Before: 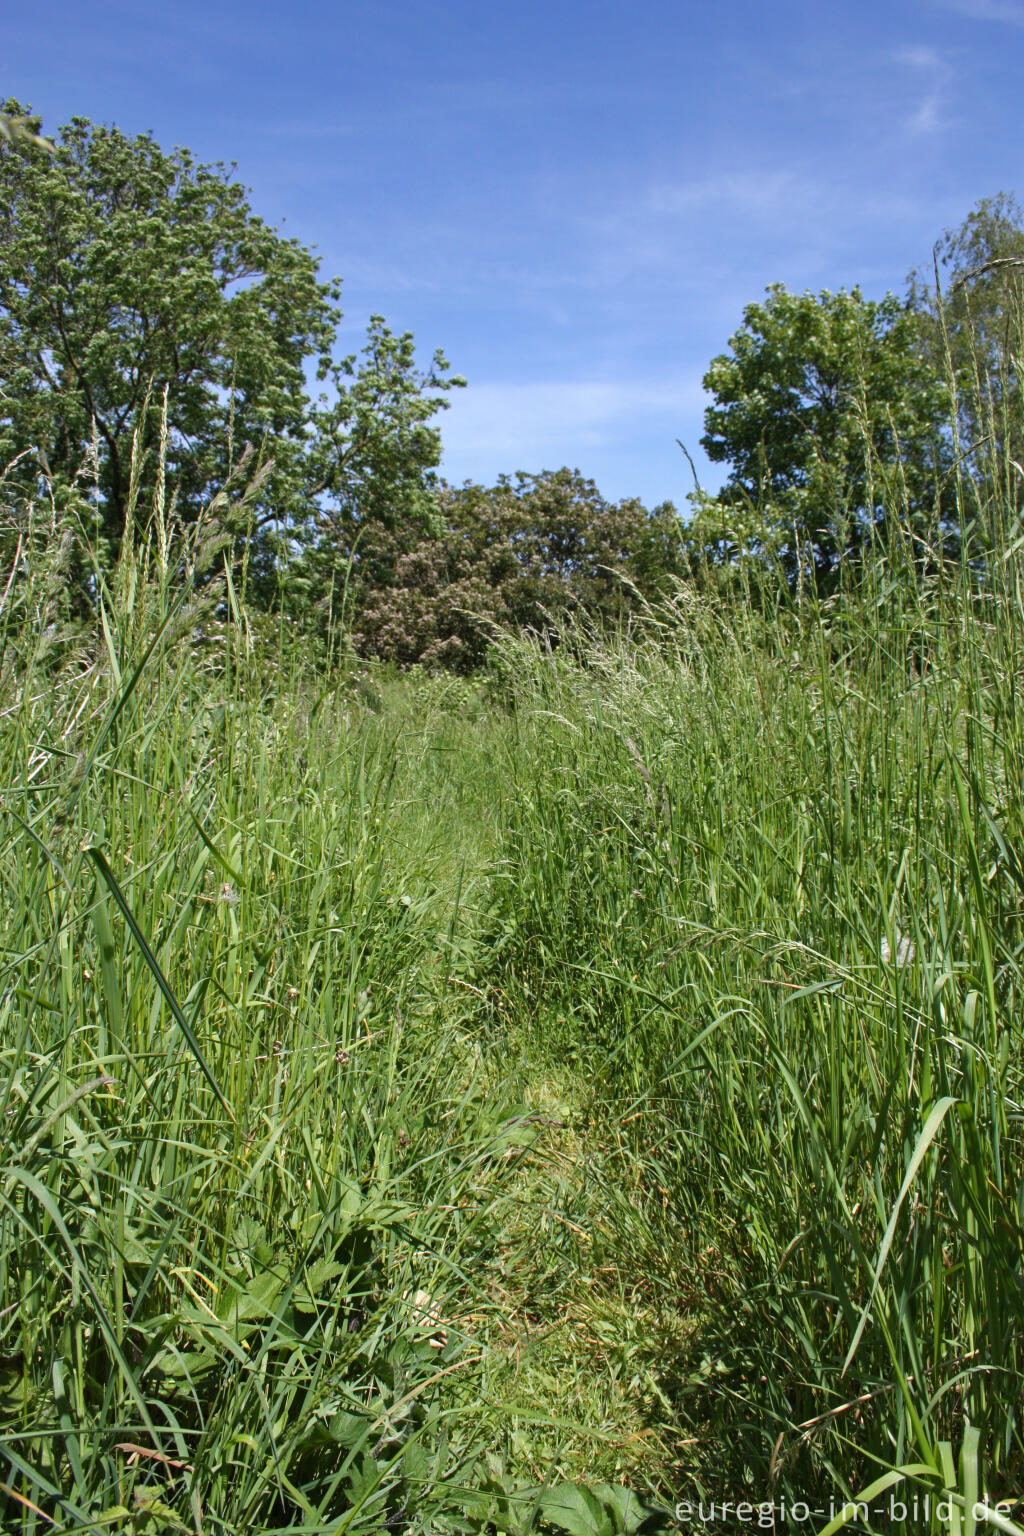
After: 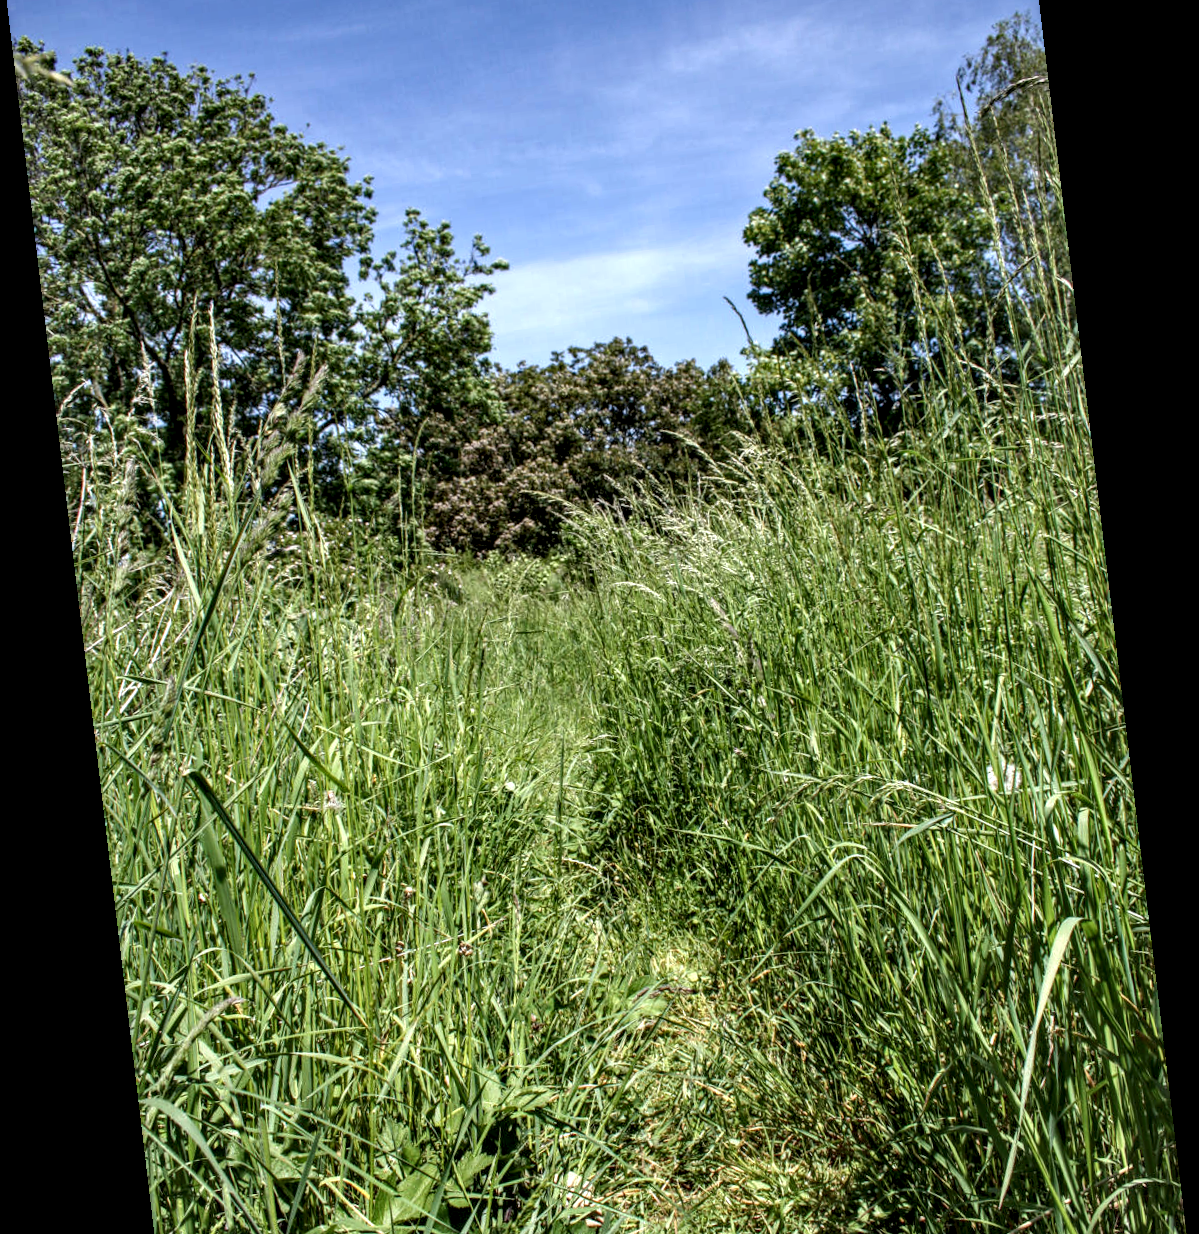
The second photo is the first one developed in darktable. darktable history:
local contrast: highlights 19%, detail 186%
rotate and perspective: rotation -6.83°, automatic cropping off
crop: top 11.038%, bottom 13.962%
